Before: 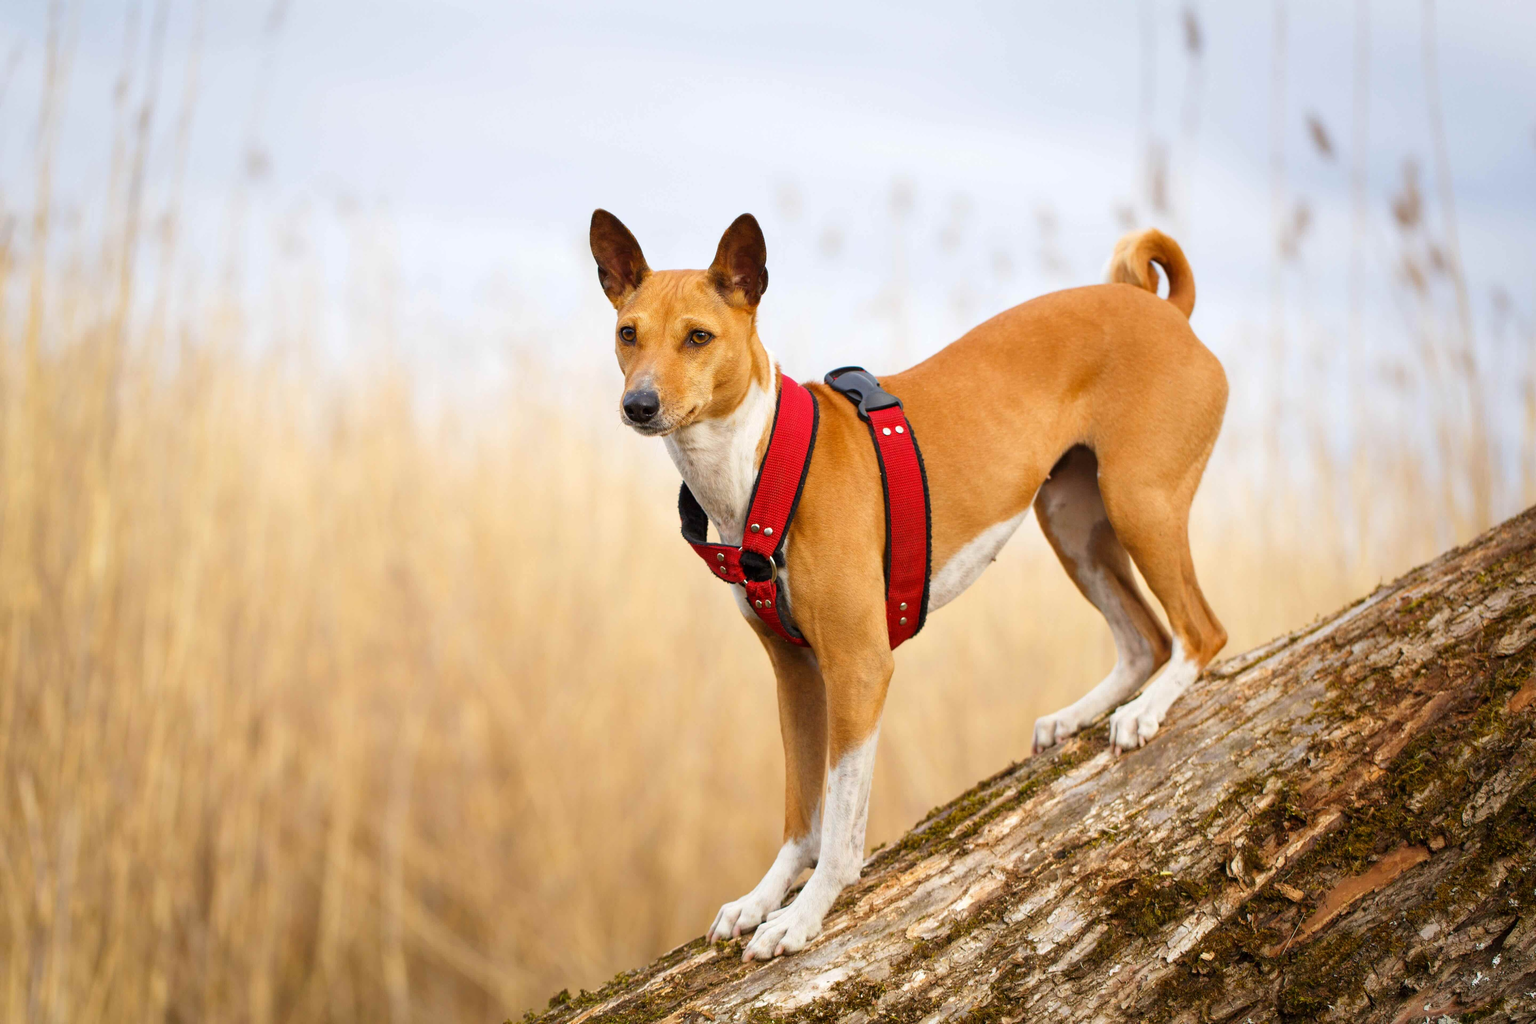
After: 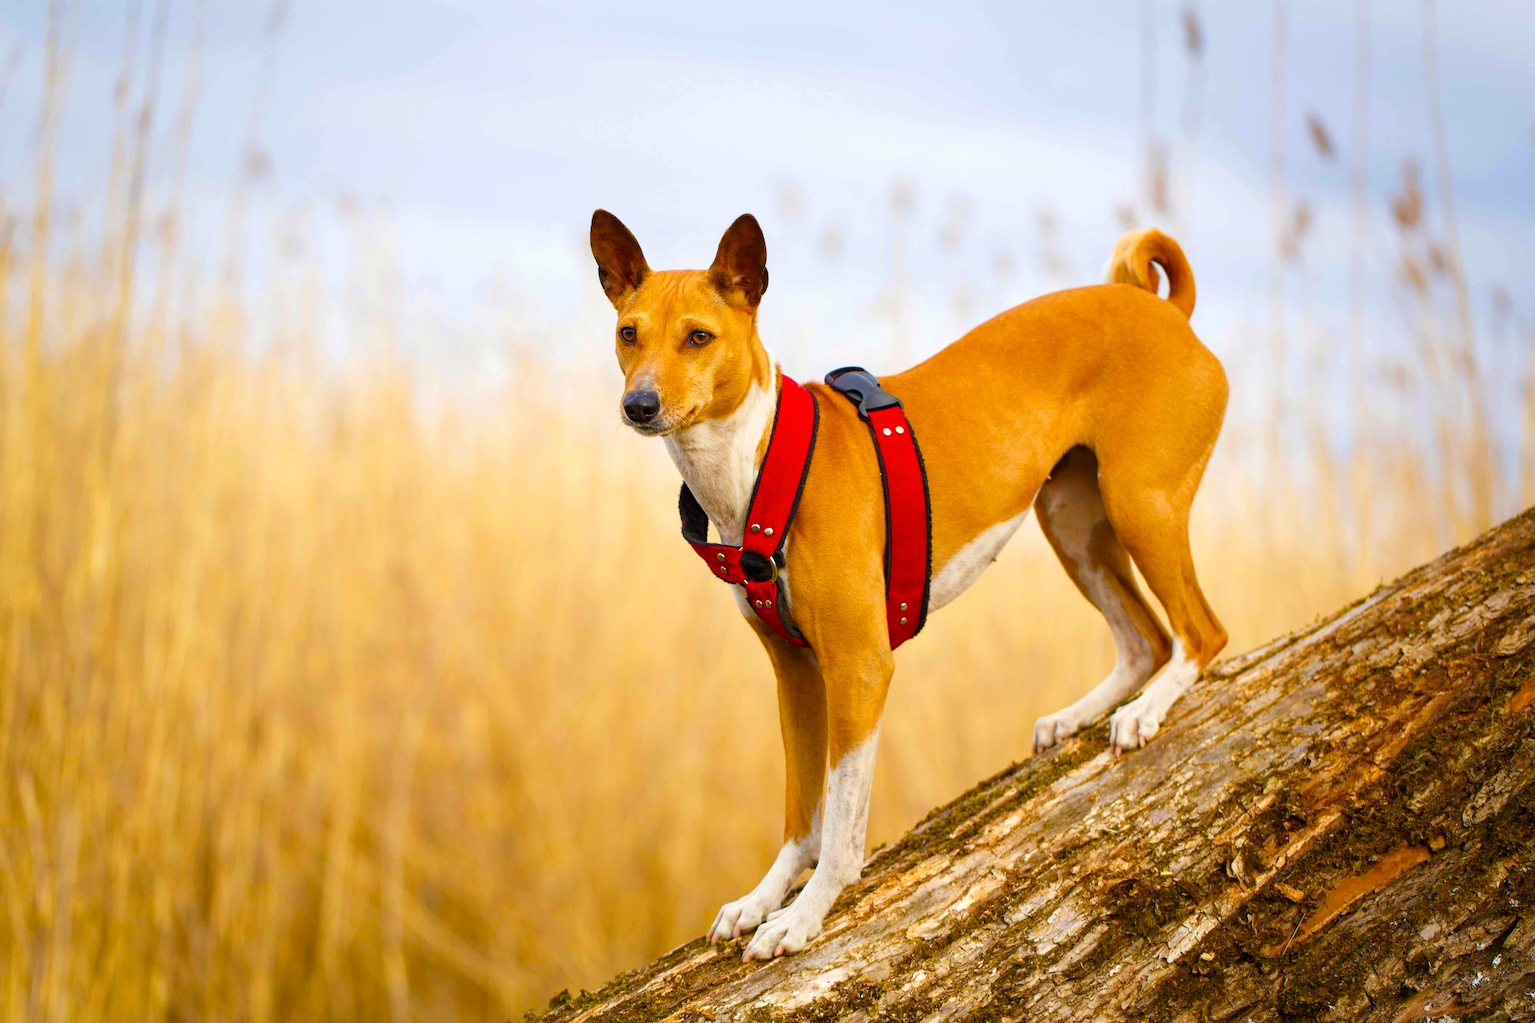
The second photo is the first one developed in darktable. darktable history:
velvia: strength 31.72%, mid-tones bias 0.208
haze removal: compatibility mode true, adaptive false
